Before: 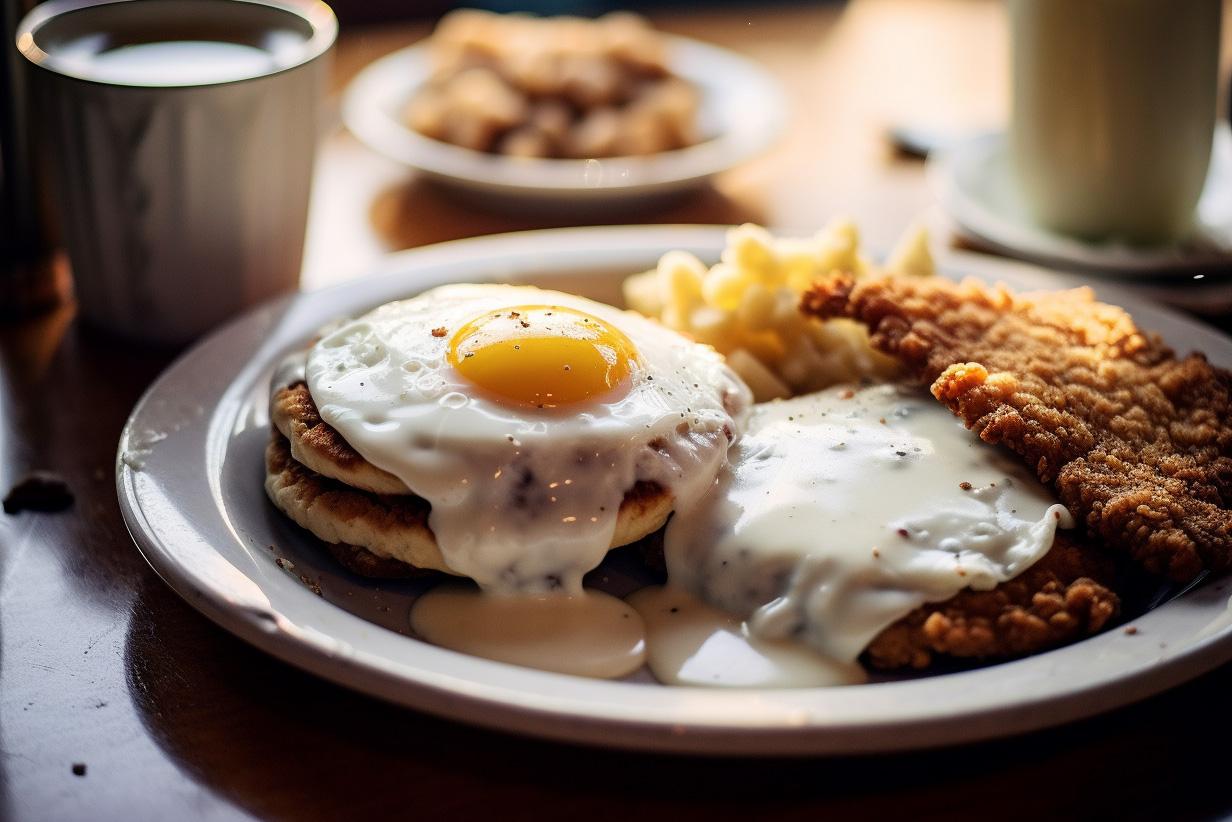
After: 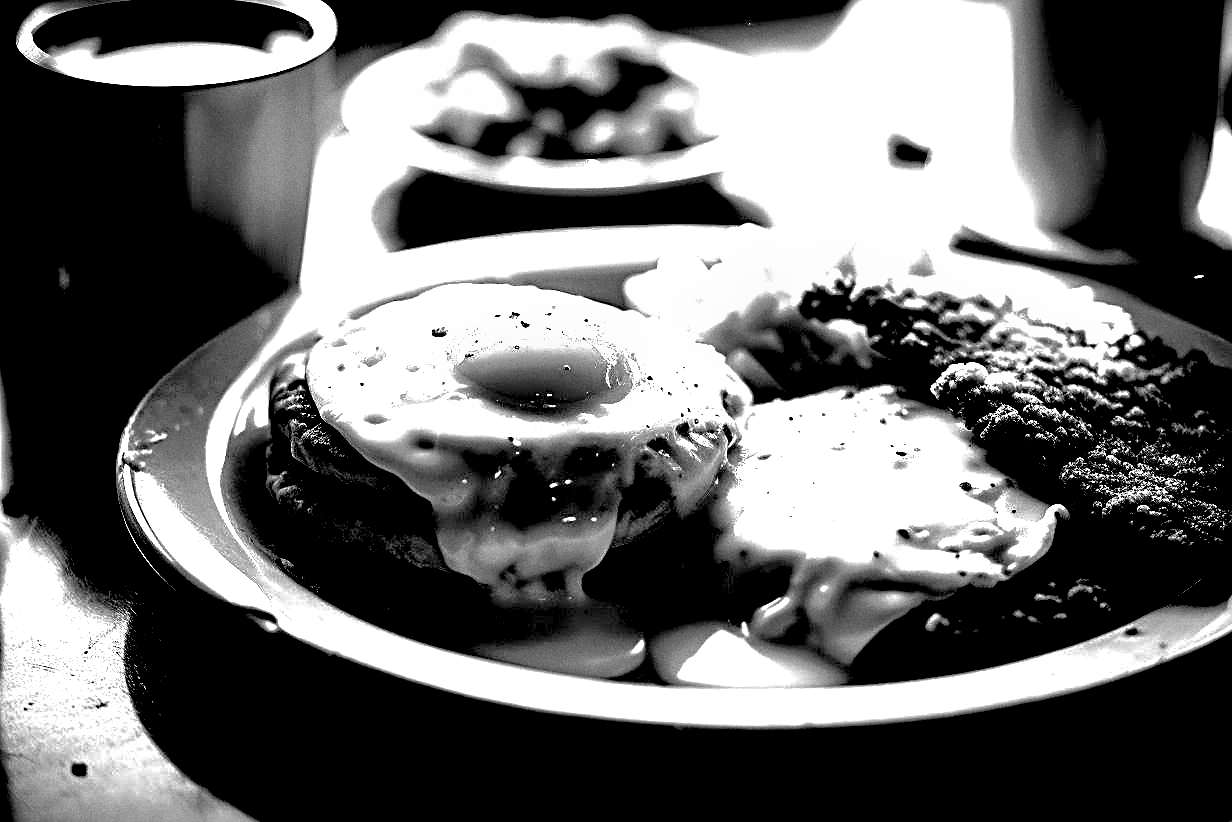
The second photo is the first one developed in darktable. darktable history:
exposure: black level correction 0, exposure 1.2 EV, compensate highlight preservation false
sharpen: radius 3.025, amount 0.757
grain: coarseness 0.47 ISO
monochrome: on, module defaults
white balance: red 0.925, blue 1.046
levels: levels [0.514, 0.759, 1]
color balance rgb: shadows fall-off 101%, linear chroma grading › mid-tones 7.63%, perceptual saturation grading › mid-tones 11.68%, mask middle-gray fulcrum 22.45%, global vibrance 10.11%, saturation formula JzAzBz (2021)
shadows and highlights: on, module defaults
